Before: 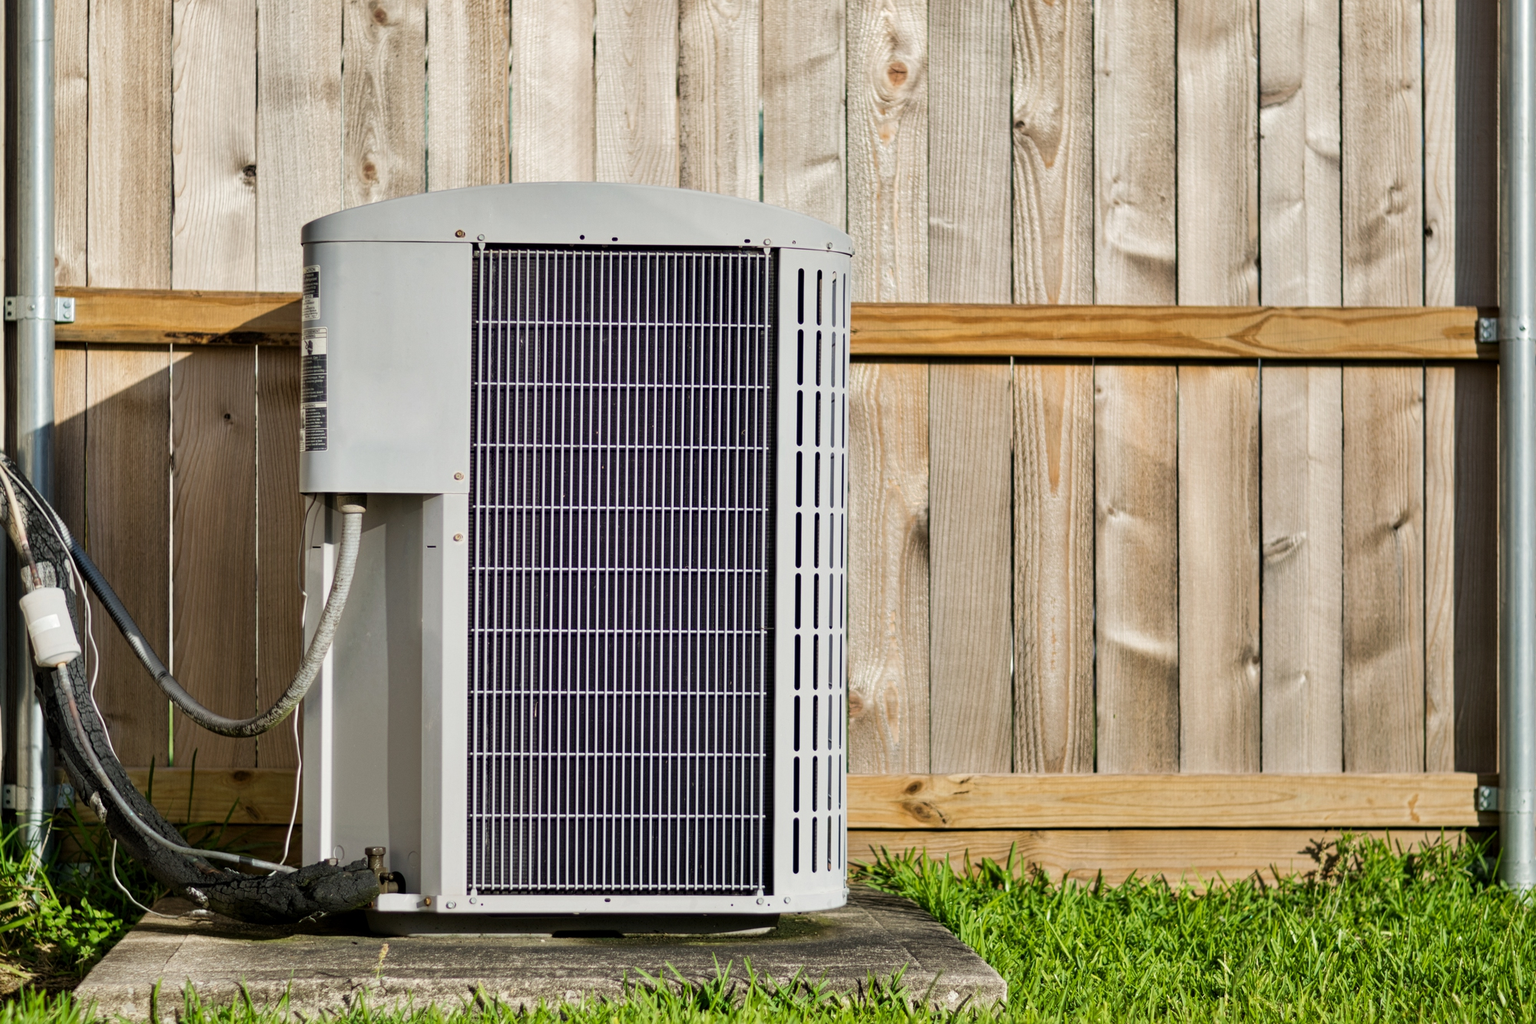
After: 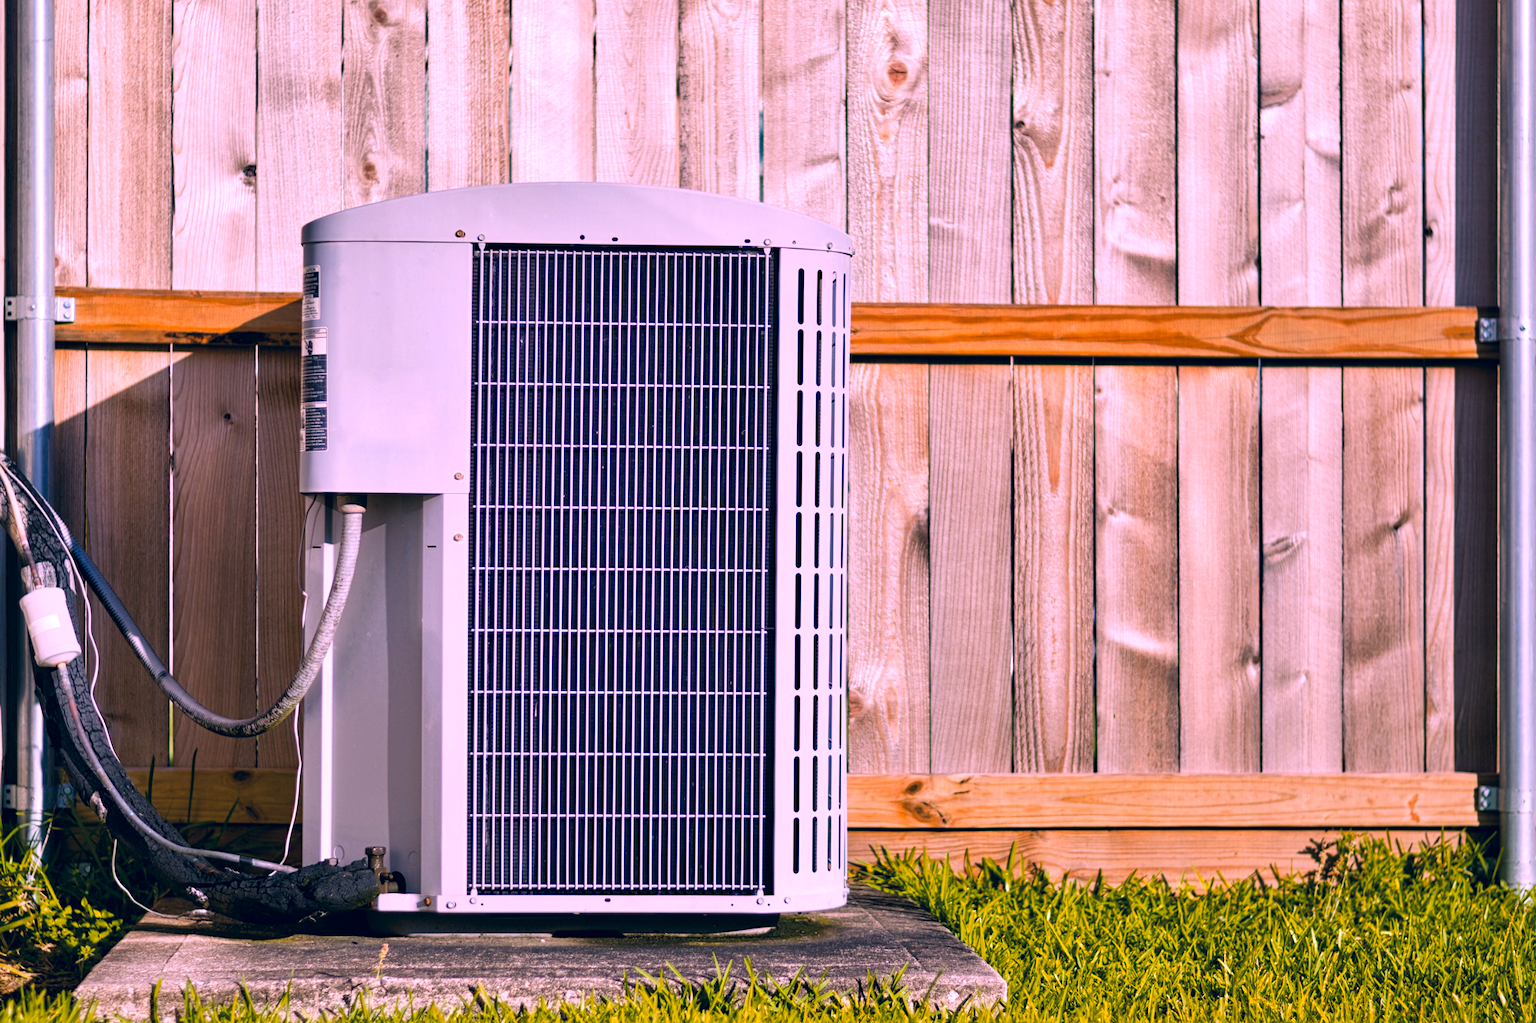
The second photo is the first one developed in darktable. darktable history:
white balance: red 1.042, blue 1.17
color zones: curves: ch1 [(0.309, 0.524) (0.41, 0.329) (0.508, 0.509)]; ch2 [(0.25, 0.457) (0.75, 0.5)]
color balance rgb: linear chroma grading › global chroma 50%, perceptual saturation grading › global saturation 2.34%, global vibrance 6.64%, contrast 12.71%, saturation formula JzAzBz (2021)
color correction: highlights a* 14.46, highlights b* 5.85, shadows a* -5.53, shadows b* -15.24, saturation 0.85
